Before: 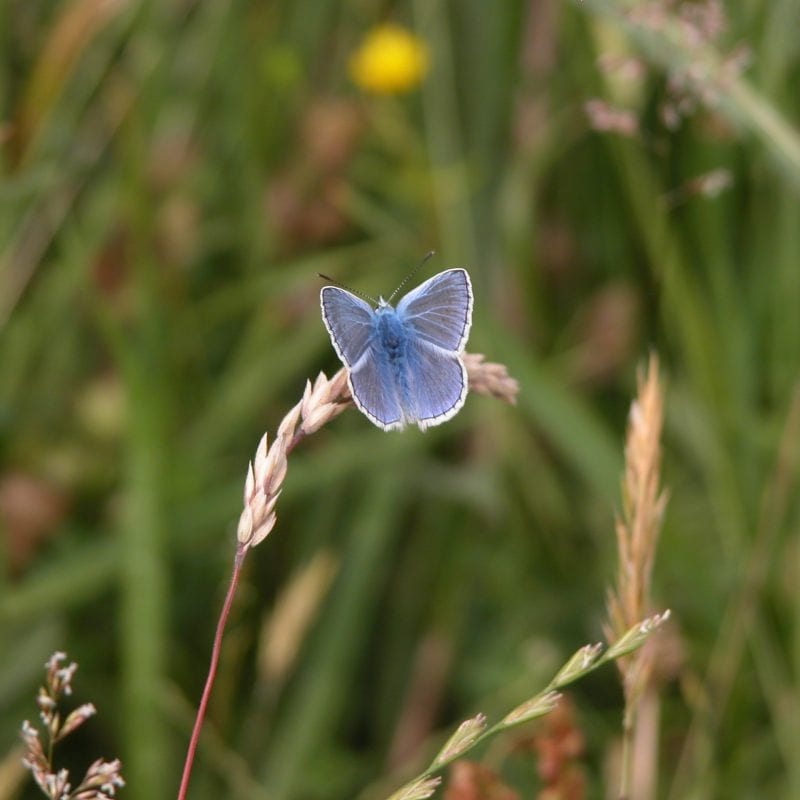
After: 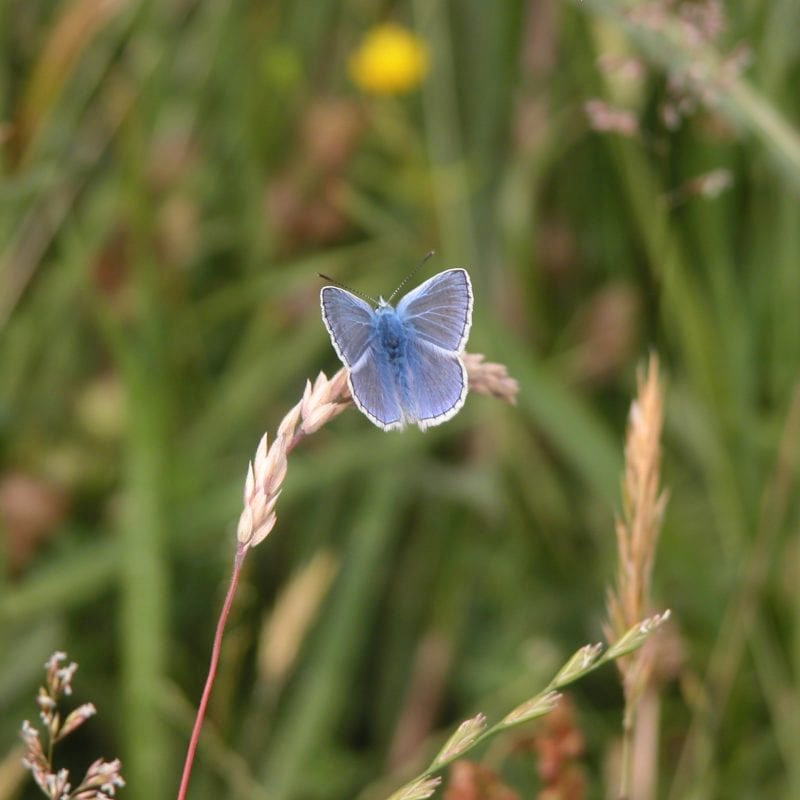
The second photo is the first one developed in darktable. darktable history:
bloom: size 5%, threshold 95%, strength 15%
shadows and highlights: shadows 75, highlights -25, soften with gaussian
